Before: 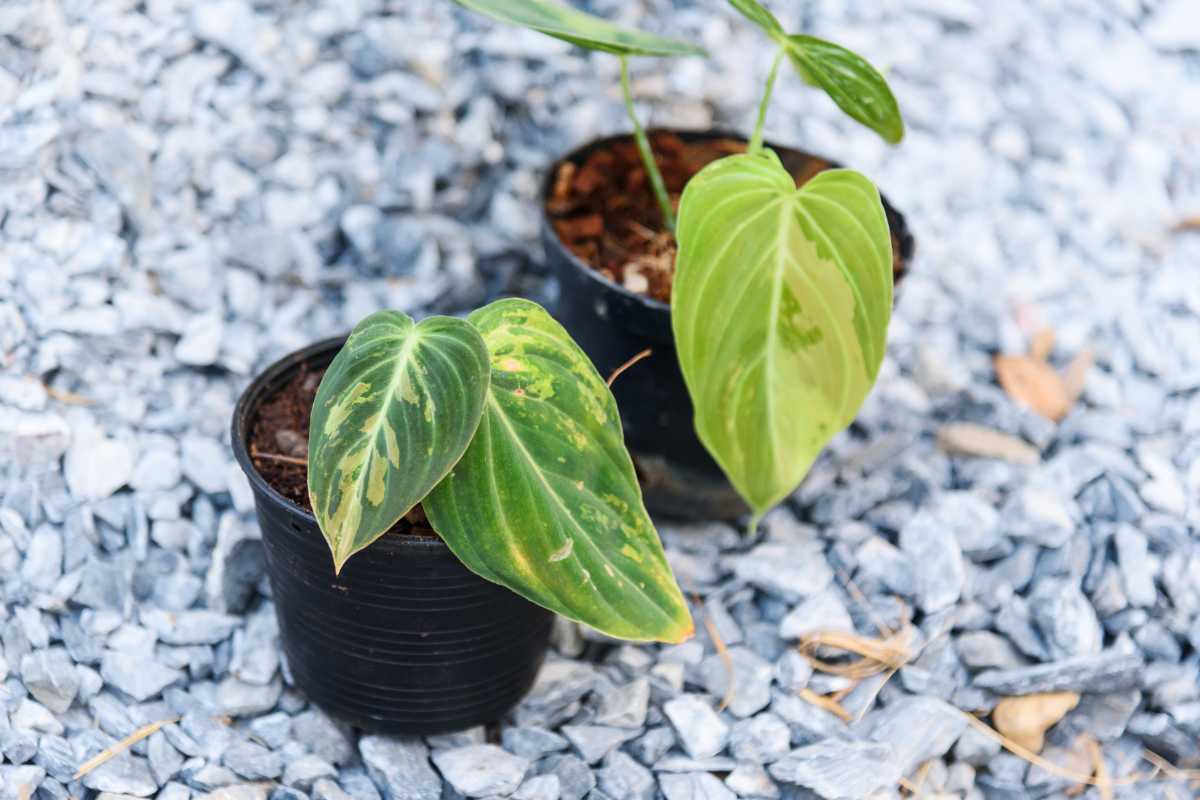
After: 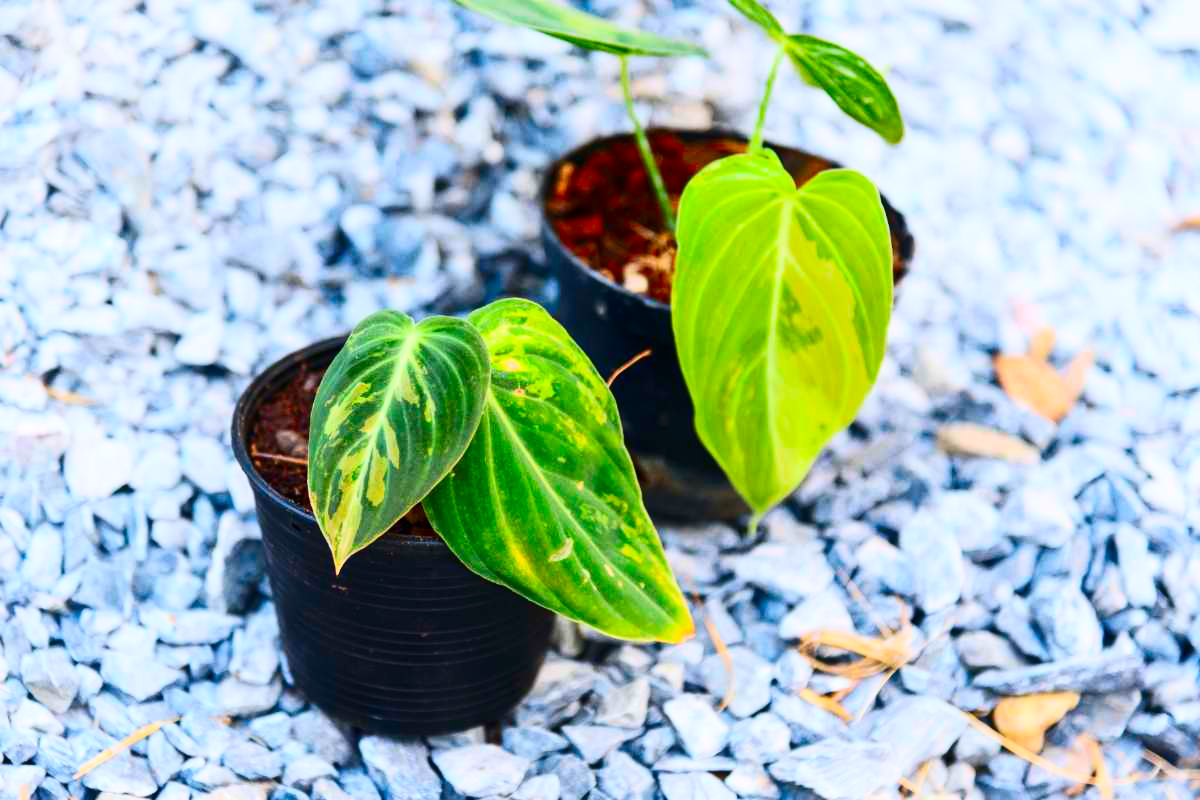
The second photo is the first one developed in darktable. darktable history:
contrast brightness saturation: contrast 0.268, brightness 0.023, saturation 0.868
